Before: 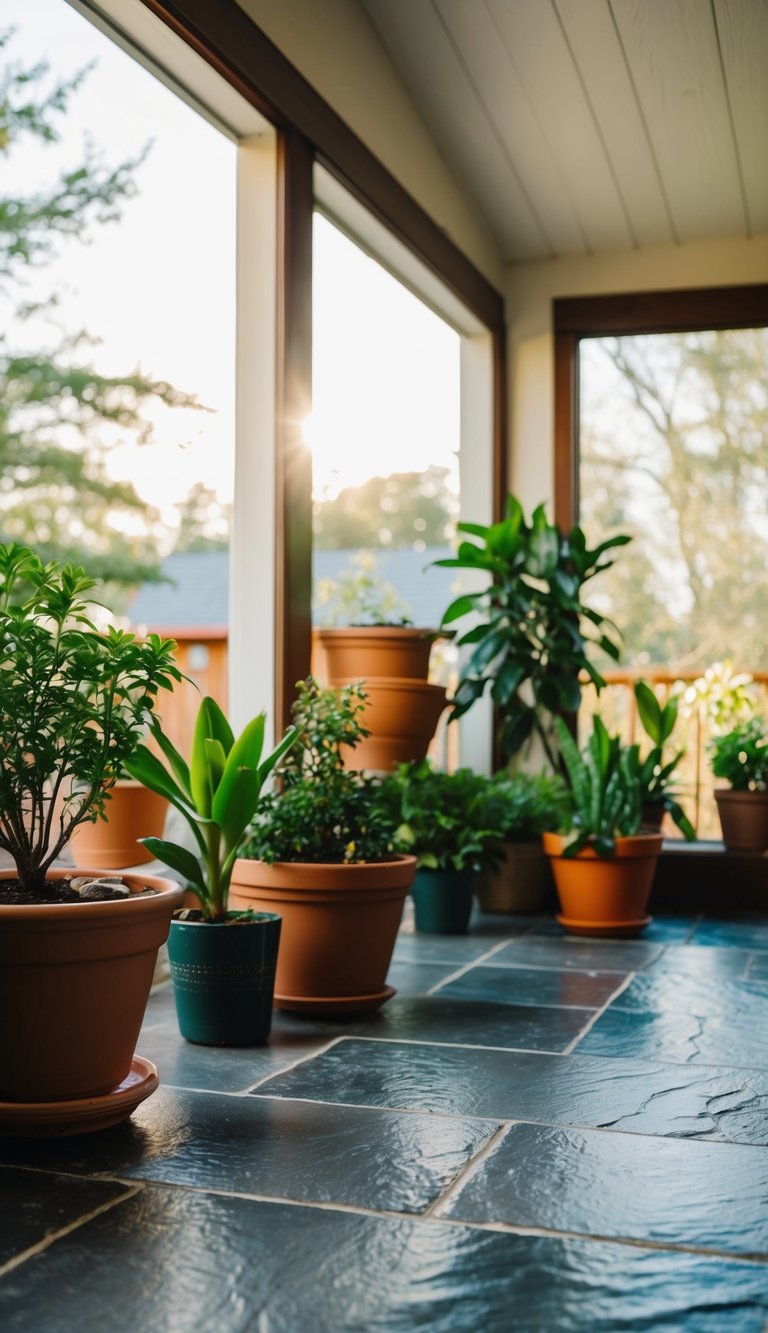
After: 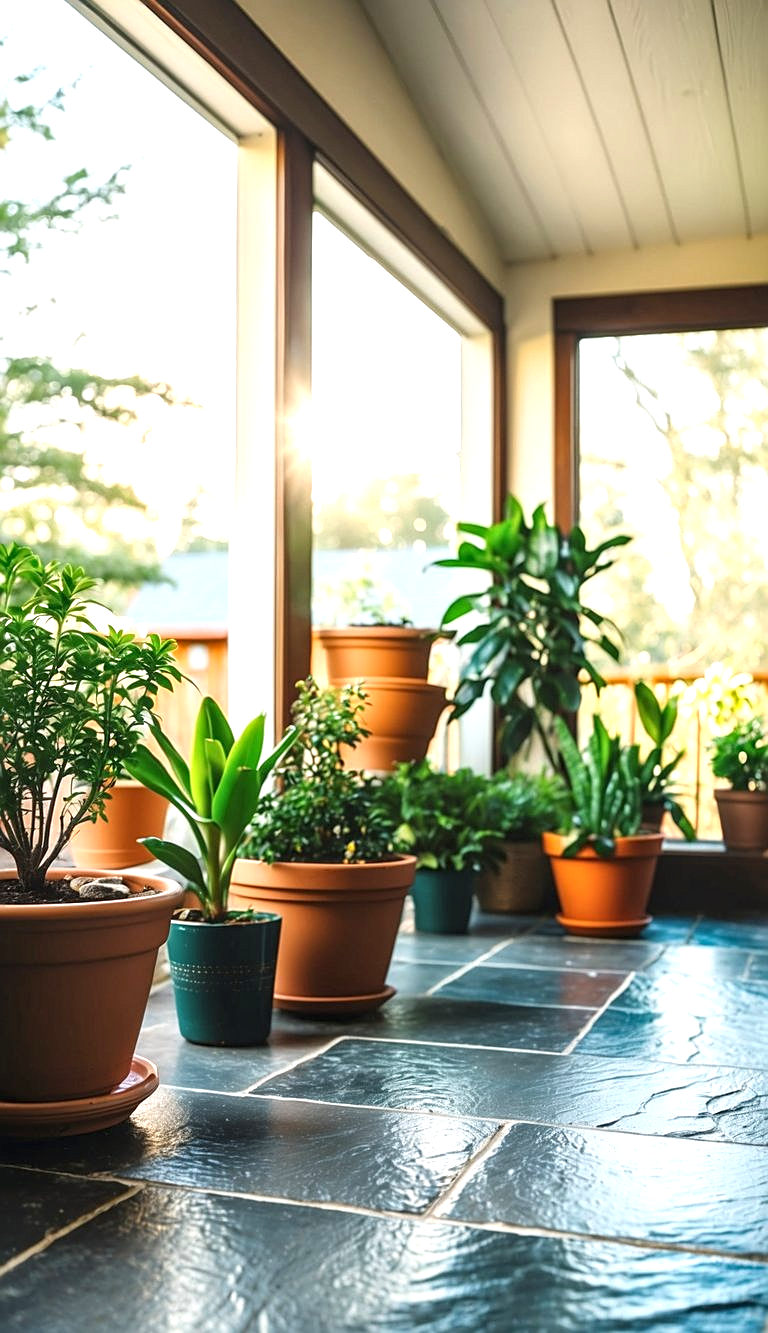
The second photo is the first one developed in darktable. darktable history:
sharpen: on, module defaults
exposure: black level correction 0, exposure 0.953 EV, compensate exposure bias true, compensate highlight preservation false
local contrast: on, module defaults
